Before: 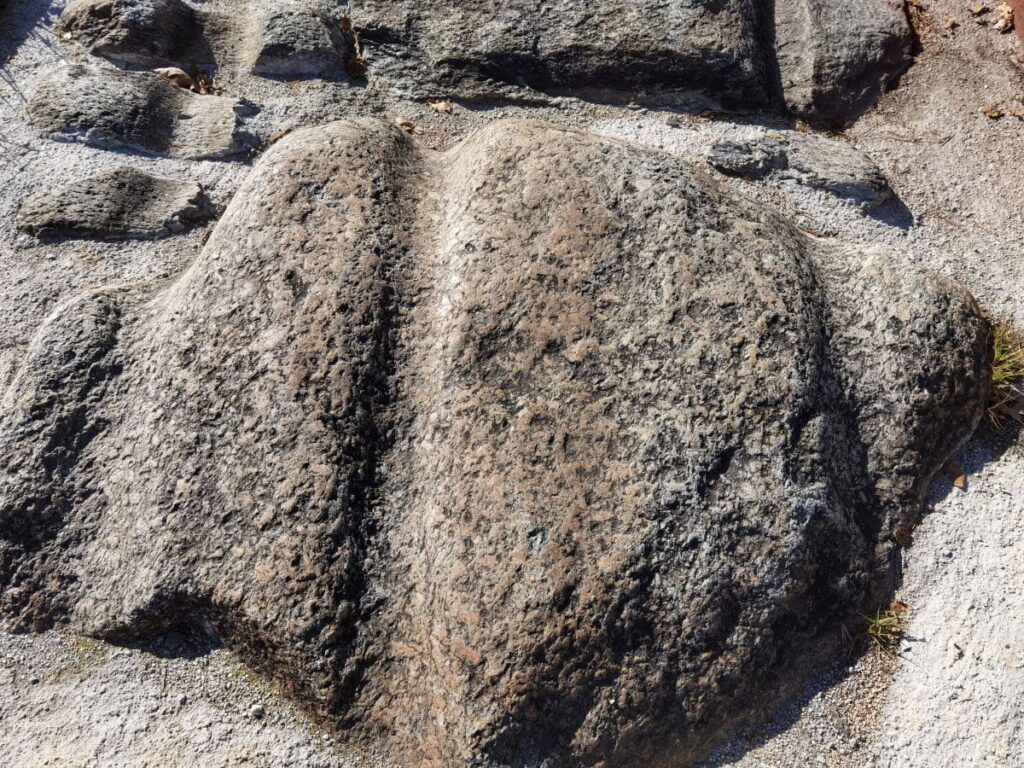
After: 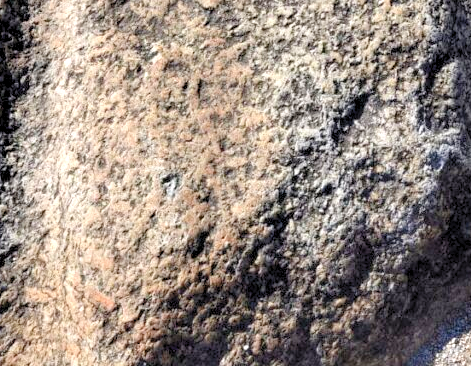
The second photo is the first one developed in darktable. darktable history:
crop: left 35.763%, top 46.145%, right 18.226%, bottom 6.095%
levels: levels [0.036, 0.364, 0.827]
